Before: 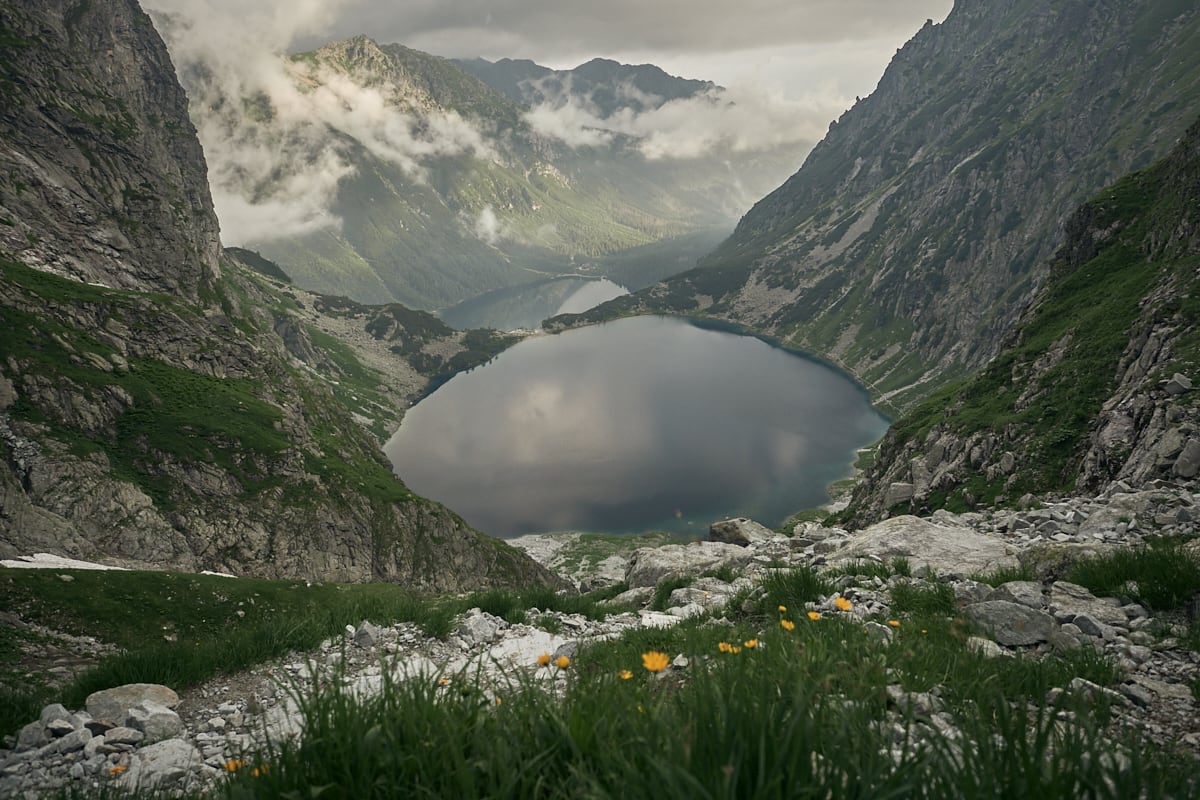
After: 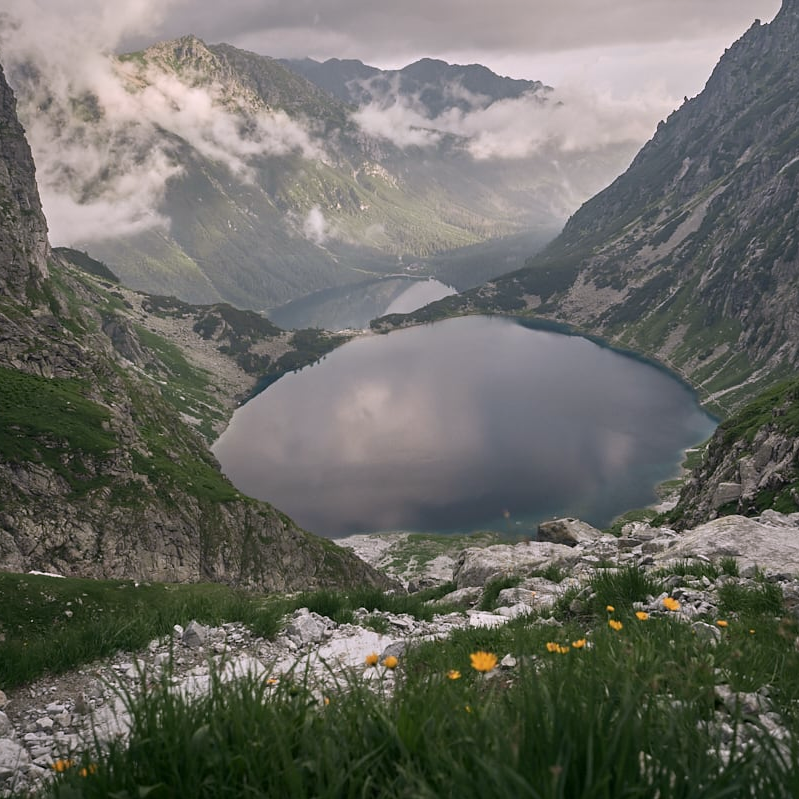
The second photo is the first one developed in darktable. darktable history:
white balance: red 1.05, blue 1.072
crop and rotate: left 14.385%, right 18.948%
